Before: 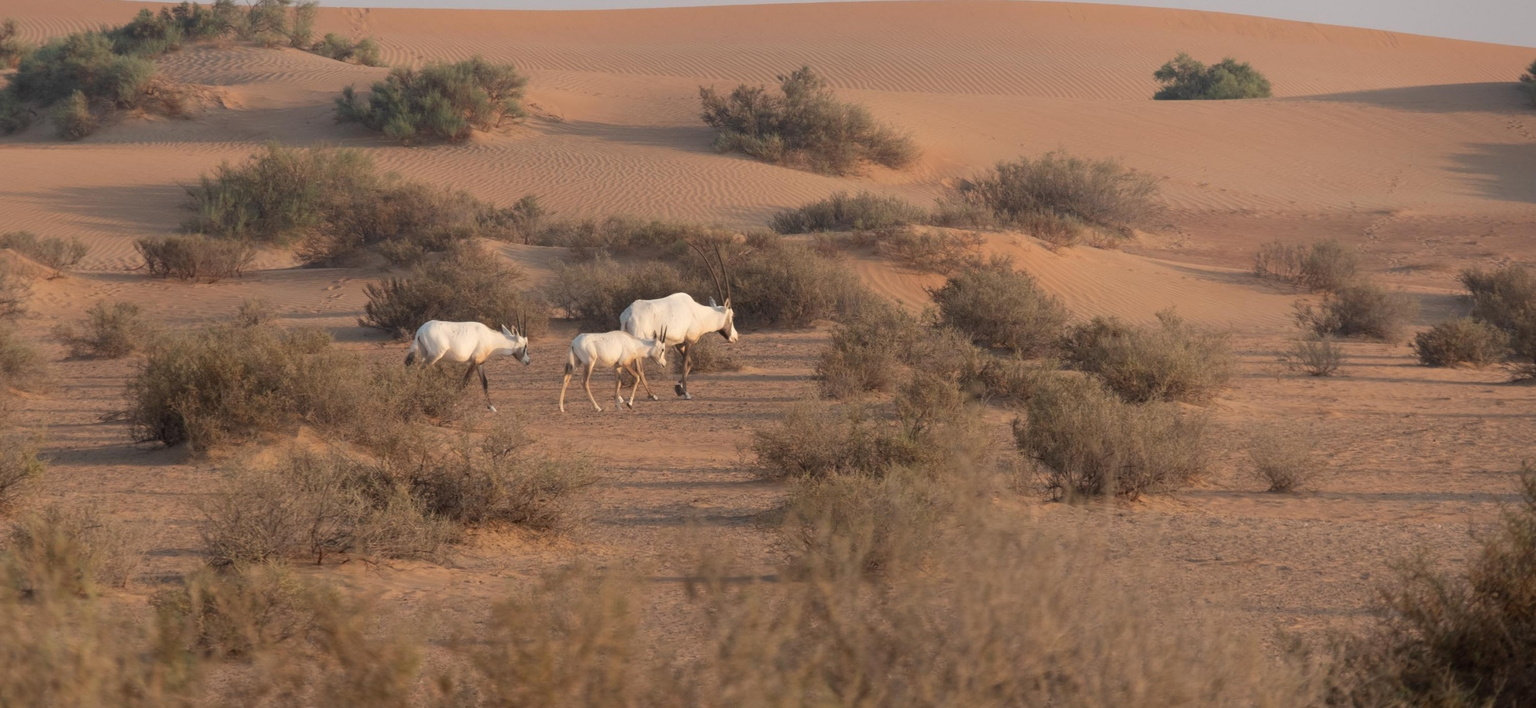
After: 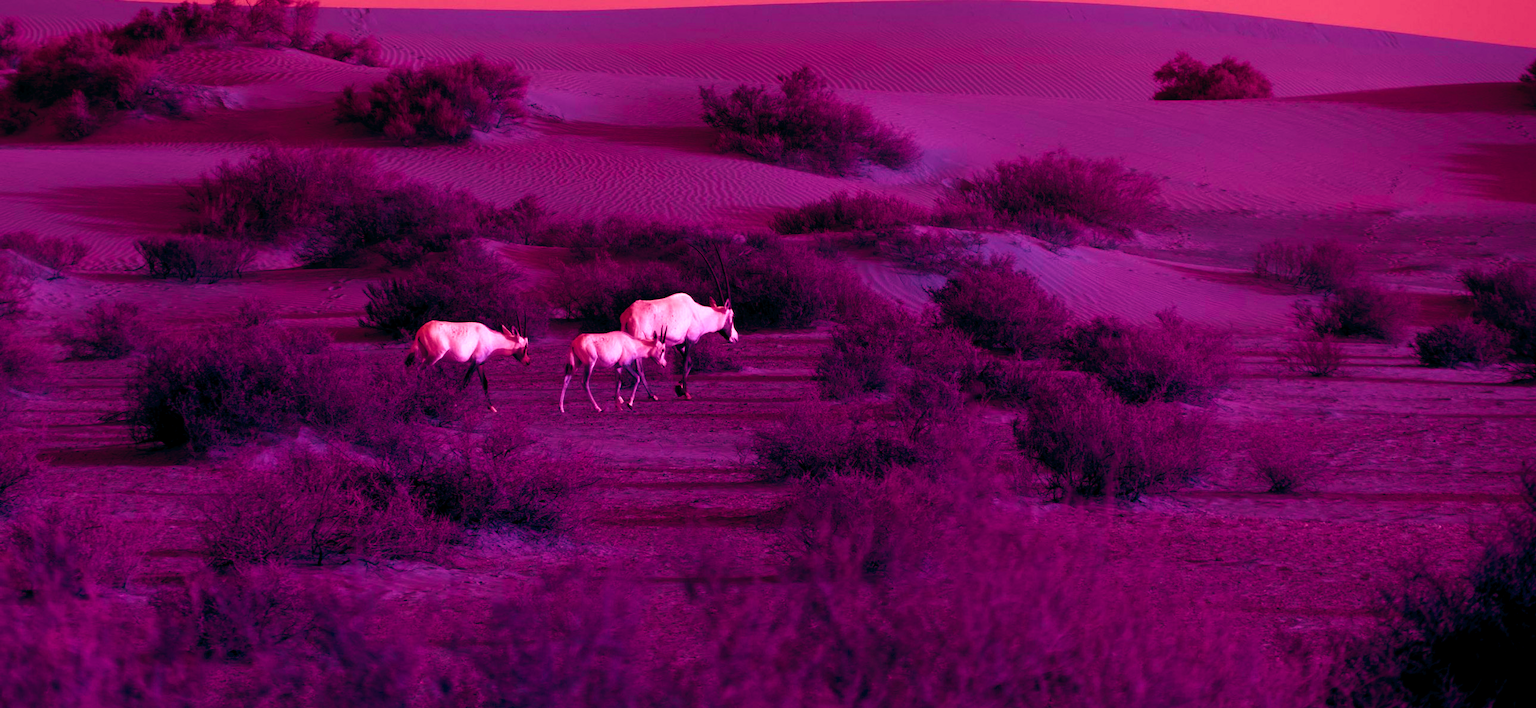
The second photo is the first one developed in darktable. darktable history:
color balance rgb: shadows lift › luminance -18.76%, shadows lift › chroma 35.44%, power › luminance -3.76%, power › hue 142.17°, highlights gain › chroma 7.5%, highlights gain › hue 184.75°, global offset › luminance -0.52%, global offset › chroma 0.91%, global offset › hue 173.36°, shadows fall-off 300%, white fulcrum 2 EV, highlights fall-off 300%, linear chroma grading › shadows 17.19%, linear chroma grading › highlights 61.12%, linear chroma grading › global chroma 50%, hue shift -150.52°, perceptual brilliance grading › global brilliance 12%, mask middle-gray fulcrum 100%, contrast gray fulcrum 38.43%, contrast 35.15%, saturation formula JzAzBz (2021)
white balance: red 0.954, blue 1.079
